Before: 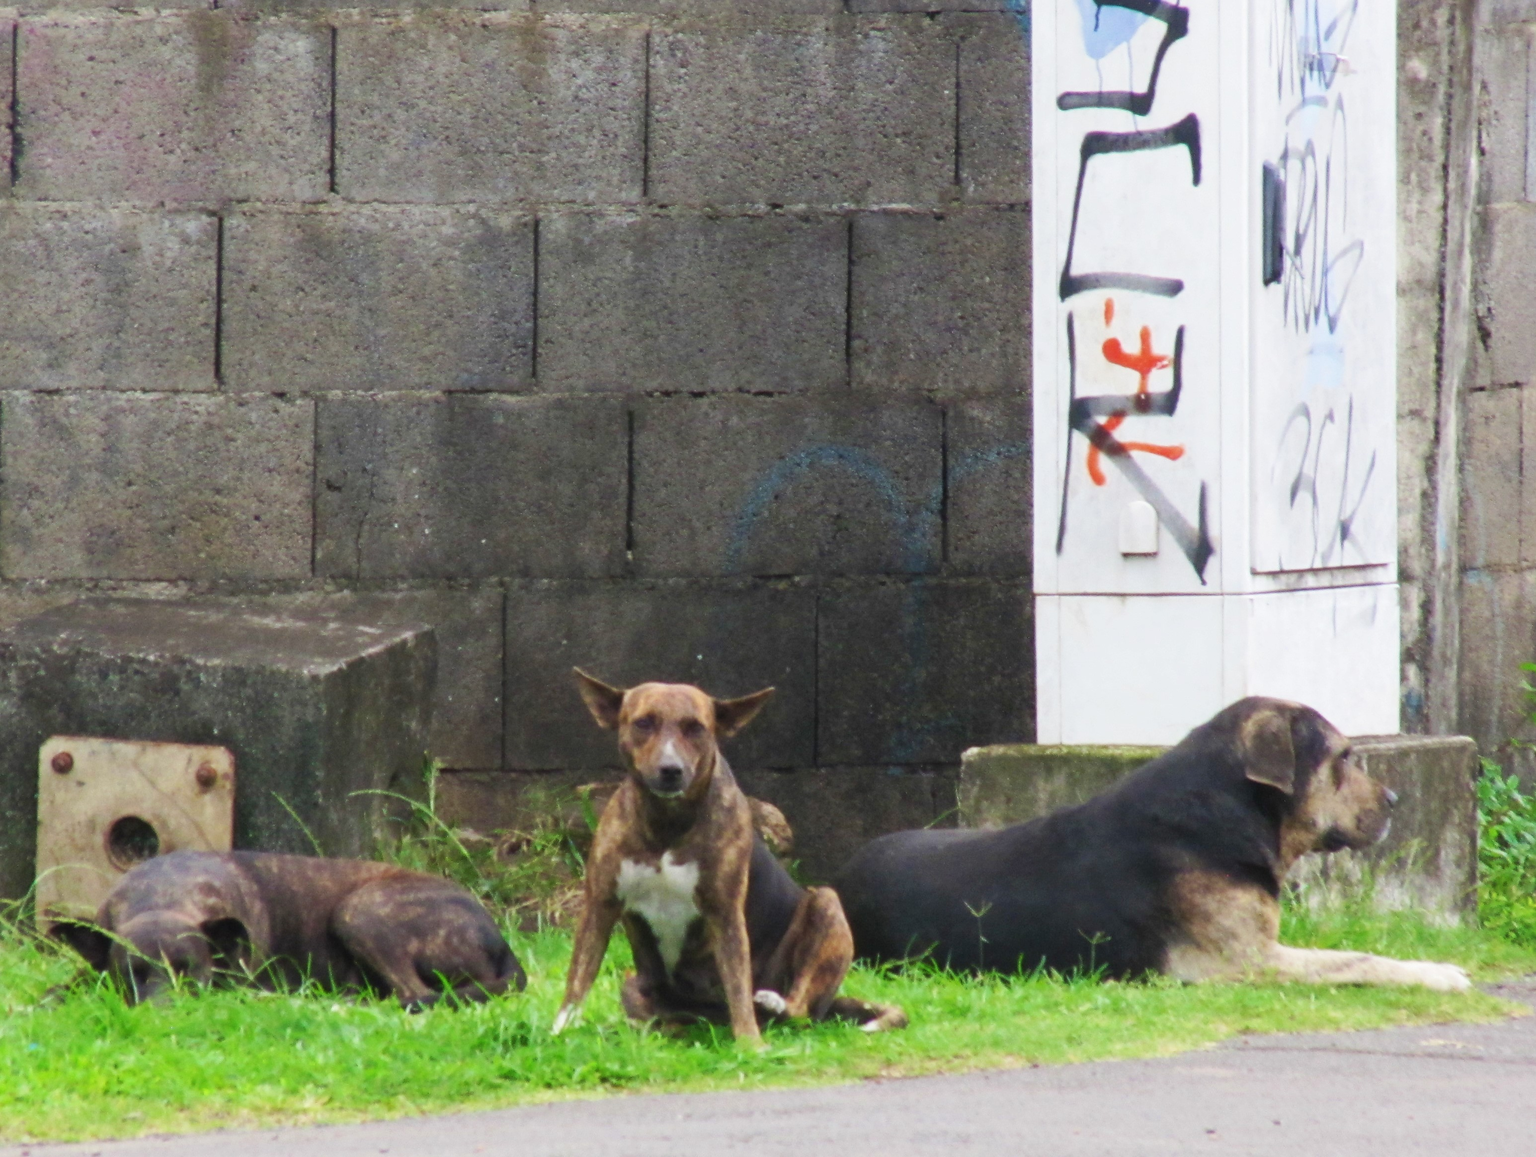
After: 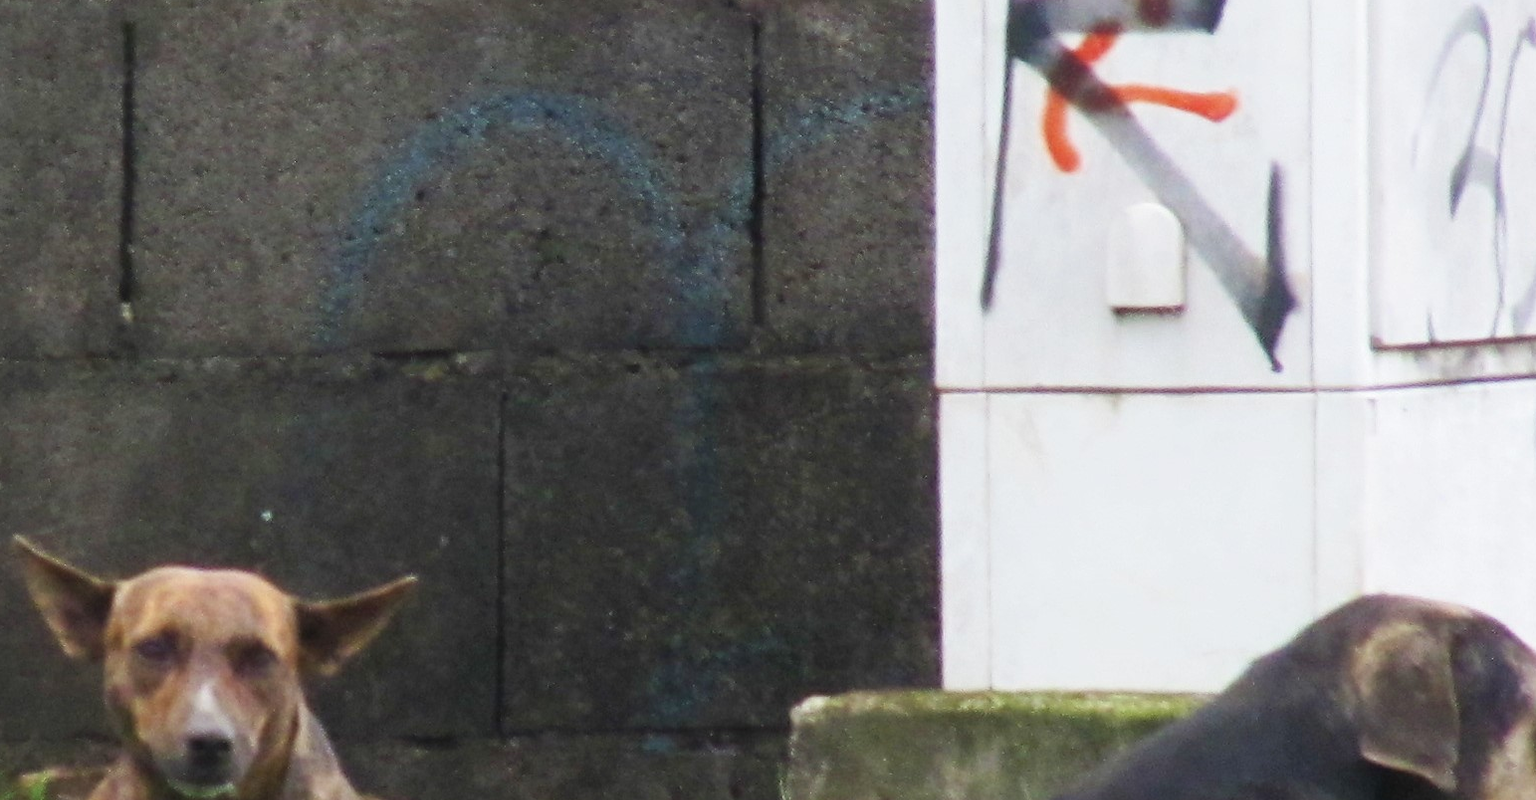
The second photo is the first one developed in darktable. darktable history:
crop: left 36.908%, top 34.54%, right 13.168%, bottom 30.885%
